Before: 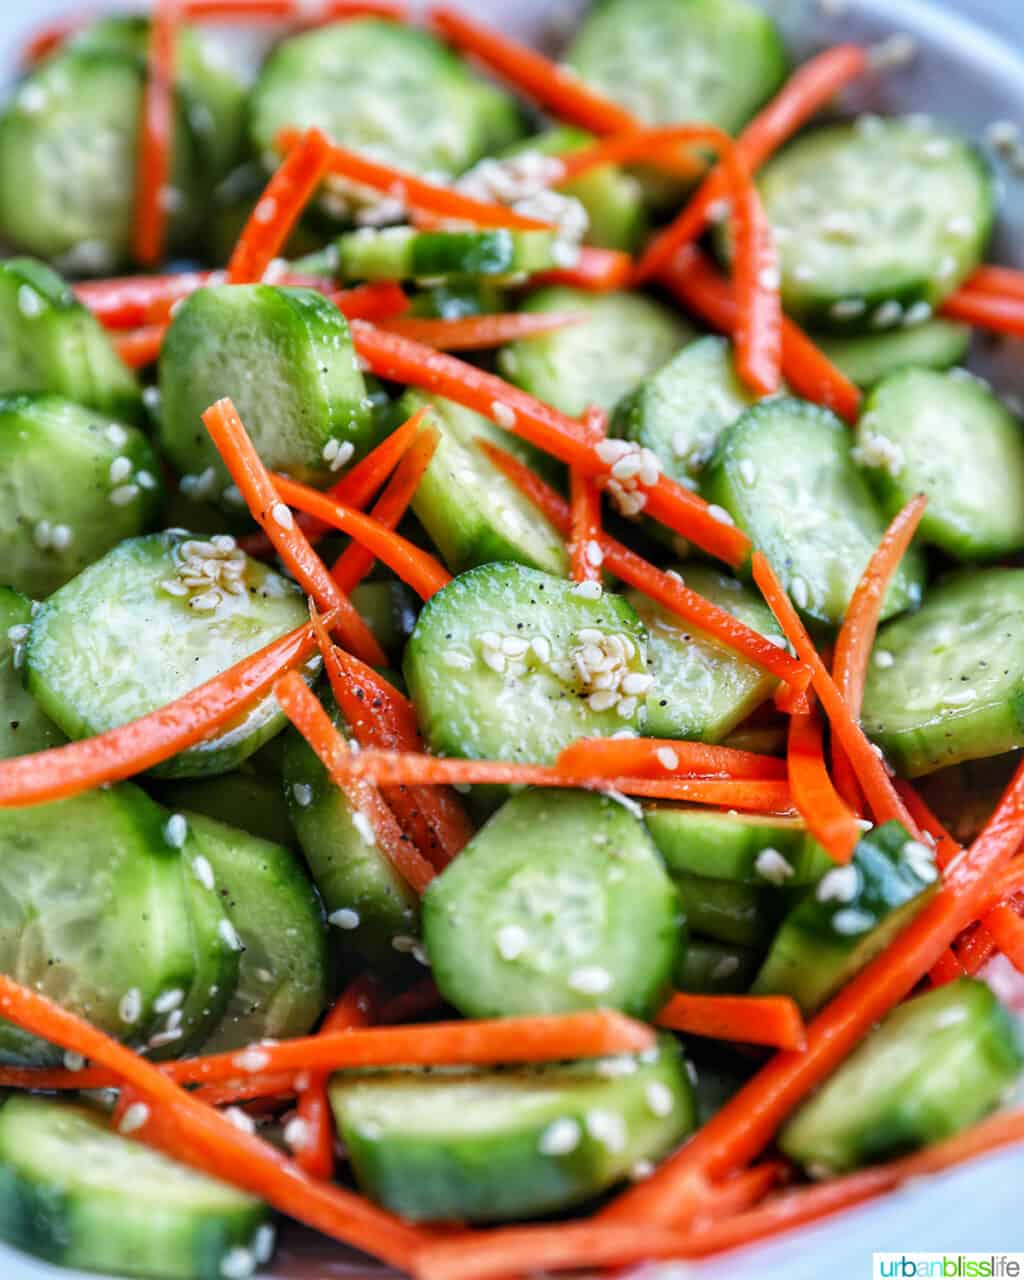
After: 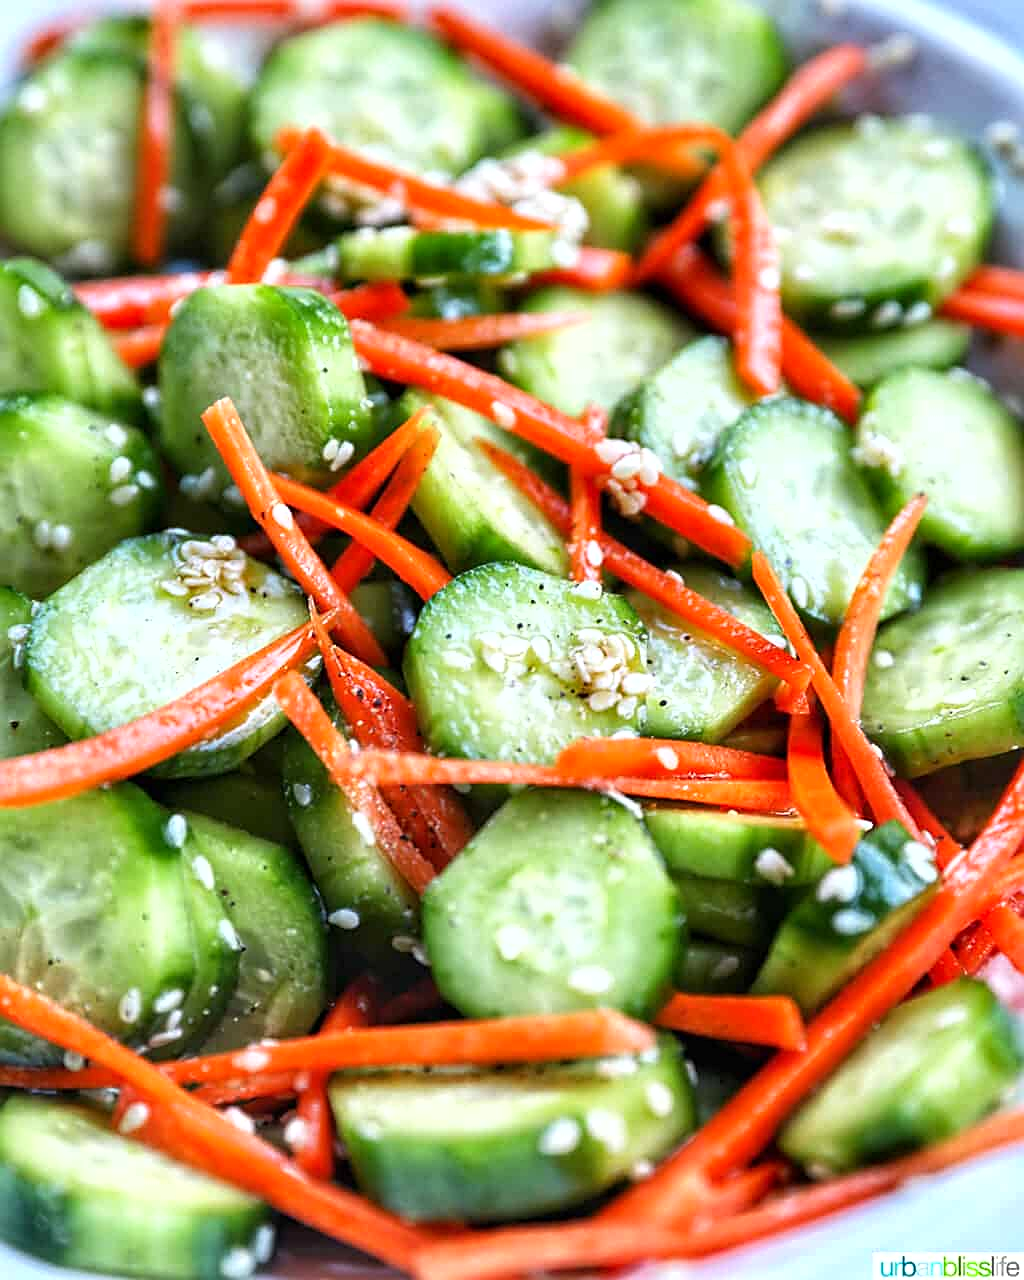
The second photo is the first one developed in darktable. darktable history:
tone equalizer: -8 EV -0.38 EV, -7 EV -0.369 EV, -6 EV -0.321 EV, -5 EV -0.226 EV, -3 EV 0.238 EV, -2 EV 0.356 EV, -1 EV 0.395 EV, +0 EV 0.388 EV, smoothing diameter 24.83%, edges refinement/feathering 11.88, preserve details guided filter
sharpen: on, module defaults
shadows and highlights: shadows 37.33, highlights -26.61, soften with gaussian
